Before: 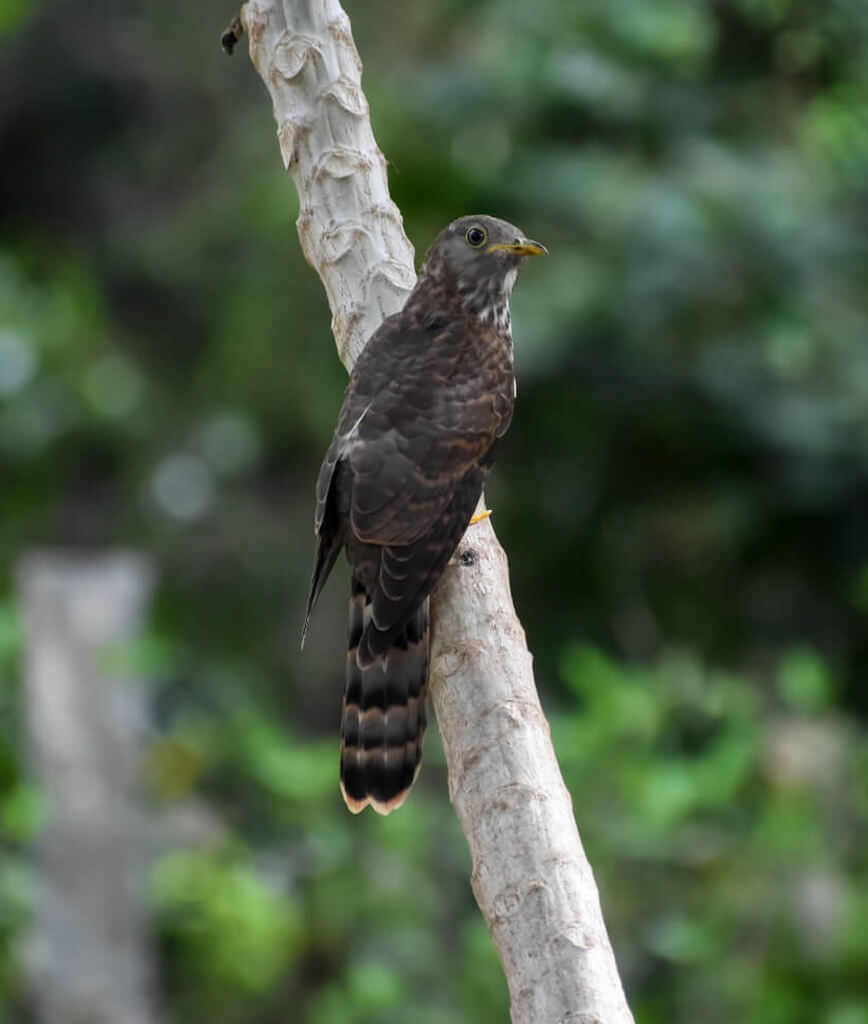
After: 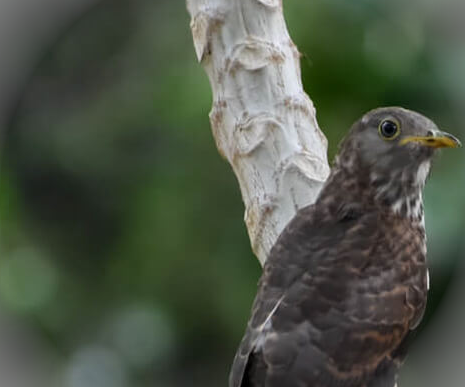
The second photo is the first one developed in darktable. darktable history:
crop: left 10.121%, top 10.631%, right 36.218%, bottom 51.526%
vignetting: fall-off start 100%, brightness 0.3, saturation 0
